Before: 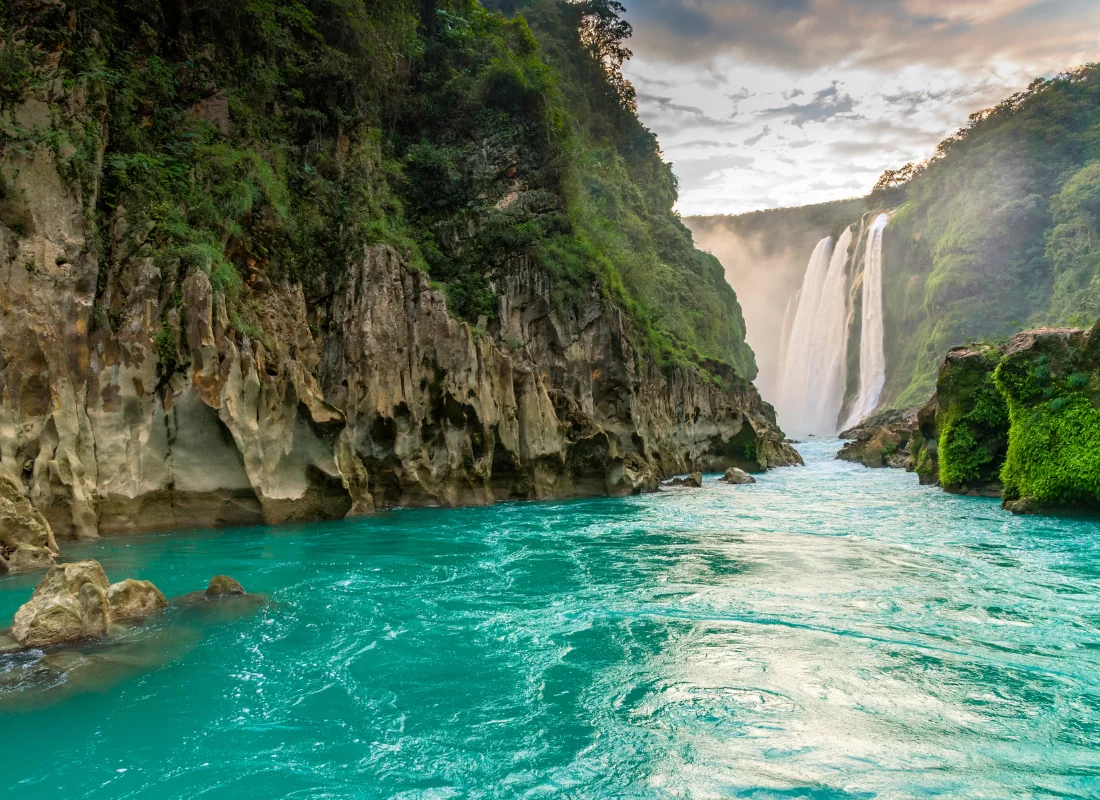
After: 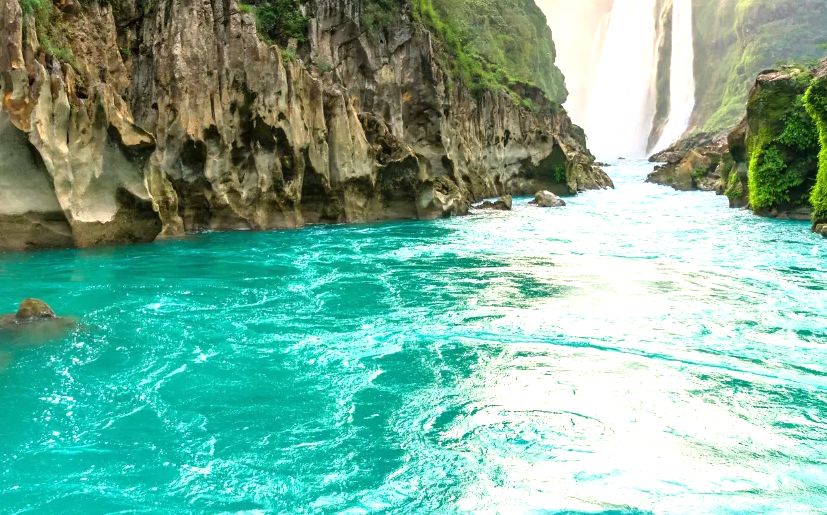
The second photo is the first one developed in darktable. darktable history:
crop and rotate: left 17.335%, top 34.673%, right 7.423%, bottom 0.919%
exposure: black level correction 0, exposure 0.9 EV, compensate highlight preservation false
